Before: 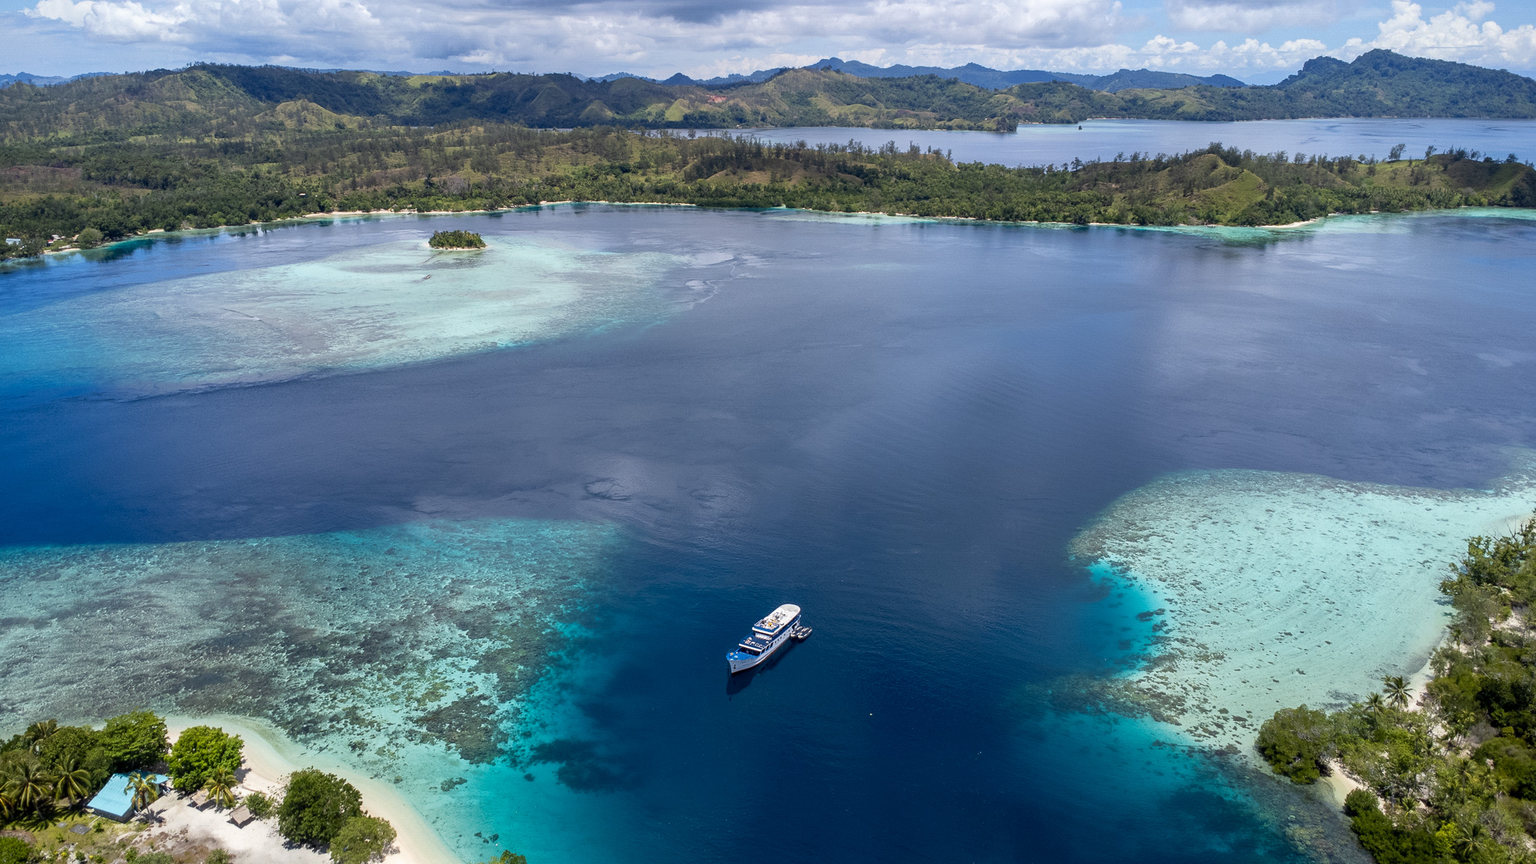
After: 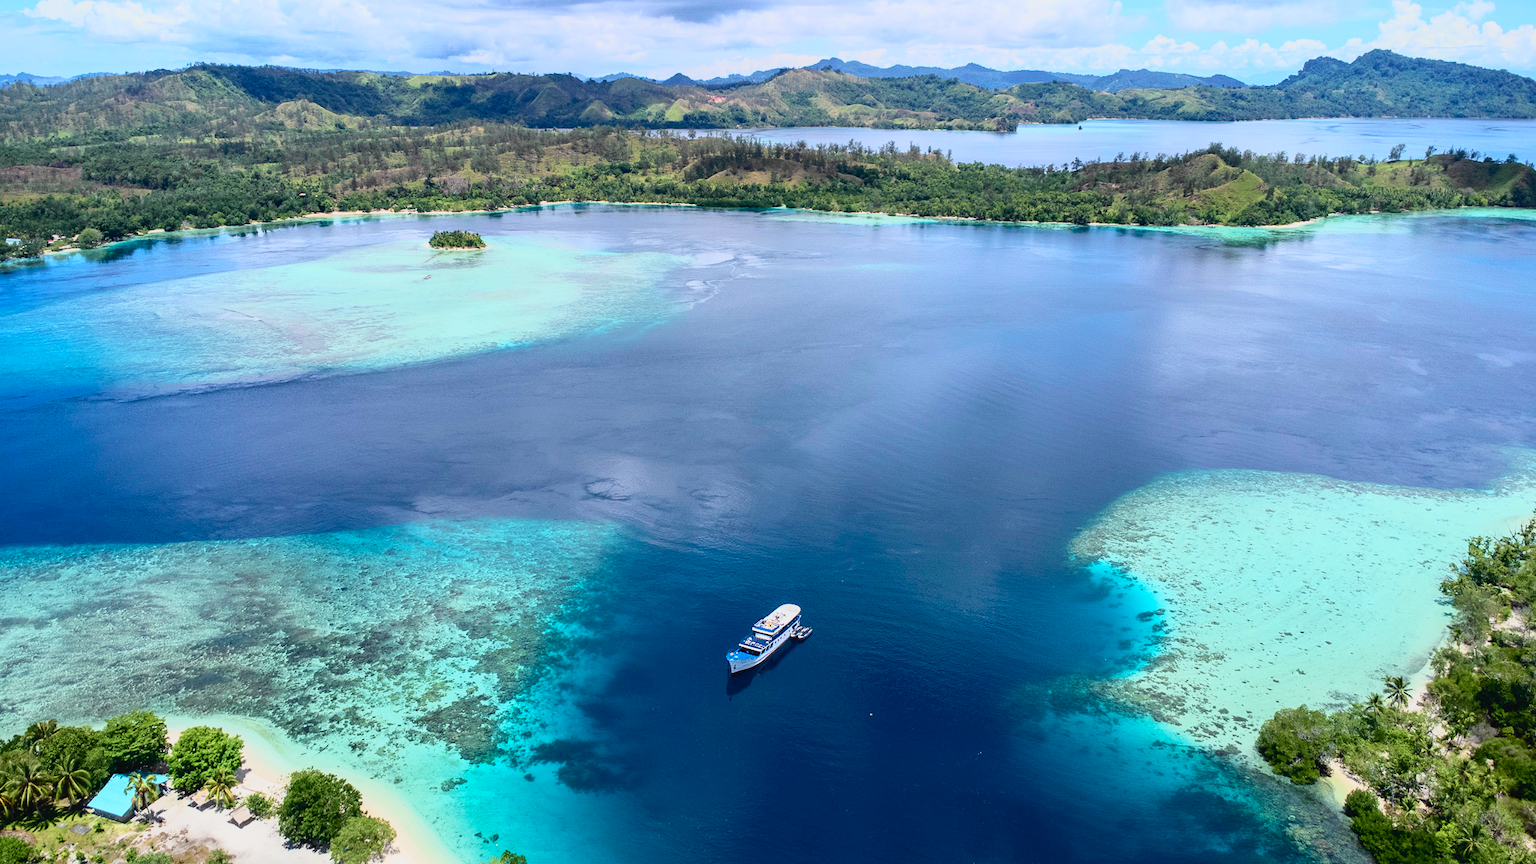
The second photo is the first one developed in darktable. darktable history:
tone curve: curves: ch0 [(0, 0.029) (0.099, 0.082) (0.264, 0.253) (0.447, 0.481) (0.678, 0.721) (0.828, 0.857) (0.992, 0.94)]; ch1 [(0, 0) (0.311, 0.266) (0.411, 0.374) (0.481, 0.458) (0.501, 0.499) (0.514, 0.512) (0.575, 0.577) (0.643, 0.648) (0.682, 0.674) (0.802, 0.812) (1, 1)]; ch2 [(0, 0) (0.259, 0.207) (0.323, 0.311) (0.376, 0.353) (0.463, 0.456) (0.498, 0.498) (0.524, 0.512) (0.574, 0.582) (0.648, 0.653) (0.768, 0.728) (1, 1)], color space Lab, independent channels, preserve colors none
contrast brightness saturation: contrast 0.2, brightness 0.15, saturation 0.14
